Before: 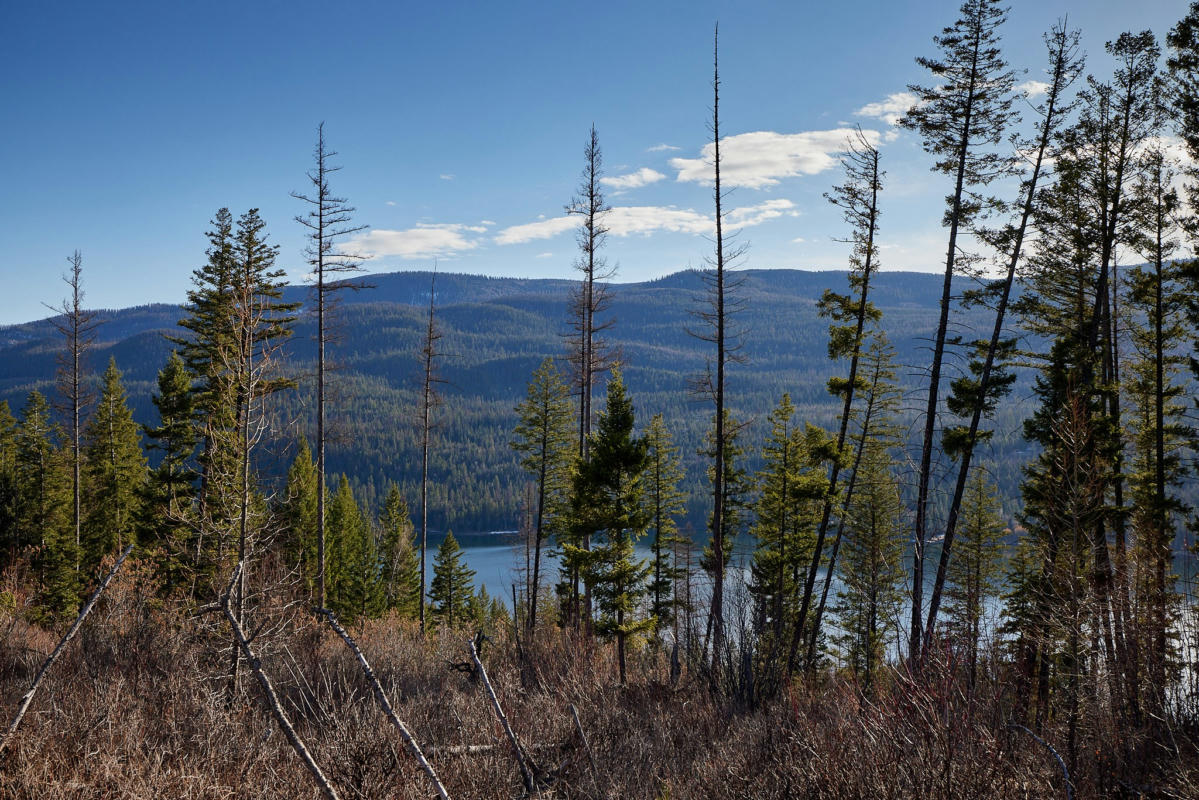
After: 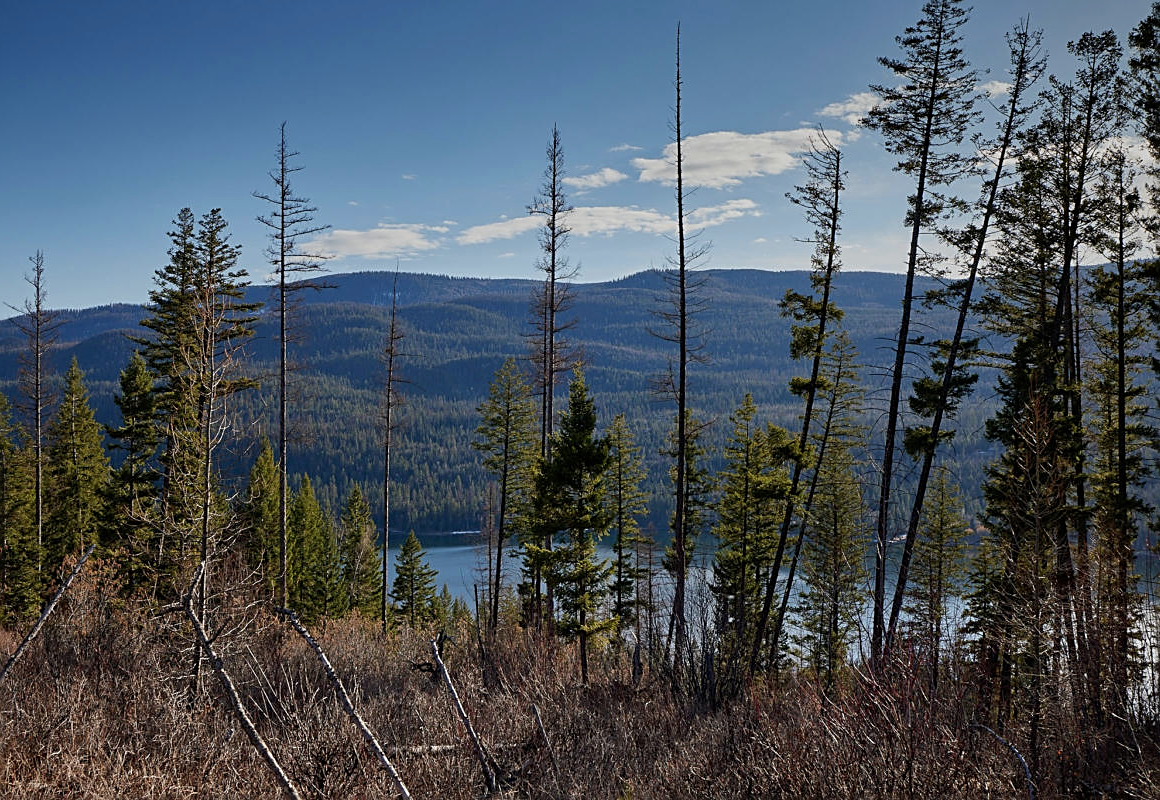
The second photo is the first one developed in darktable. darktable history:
graduated density: on, module defaults
crop and rotate: left 3.238%
sharpen: on, module defaults
